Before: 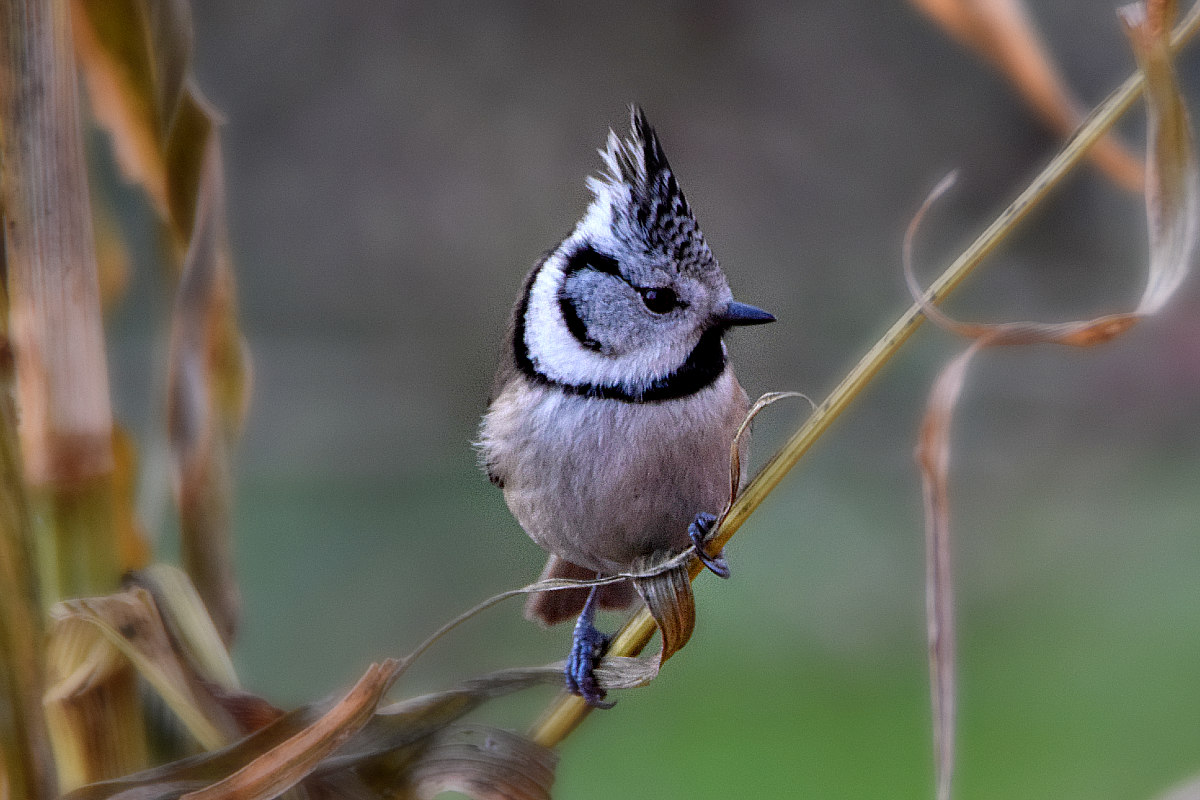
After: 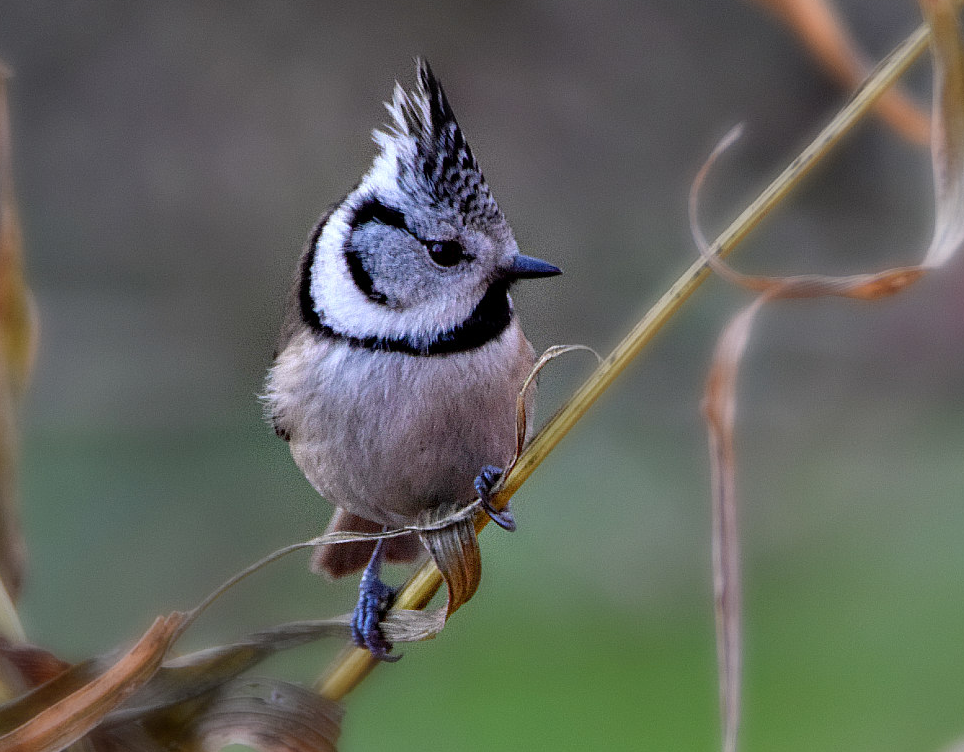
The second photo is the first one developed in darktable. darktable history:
crop and rotate: left 17.875%, top 5.888%, right 1.717%
